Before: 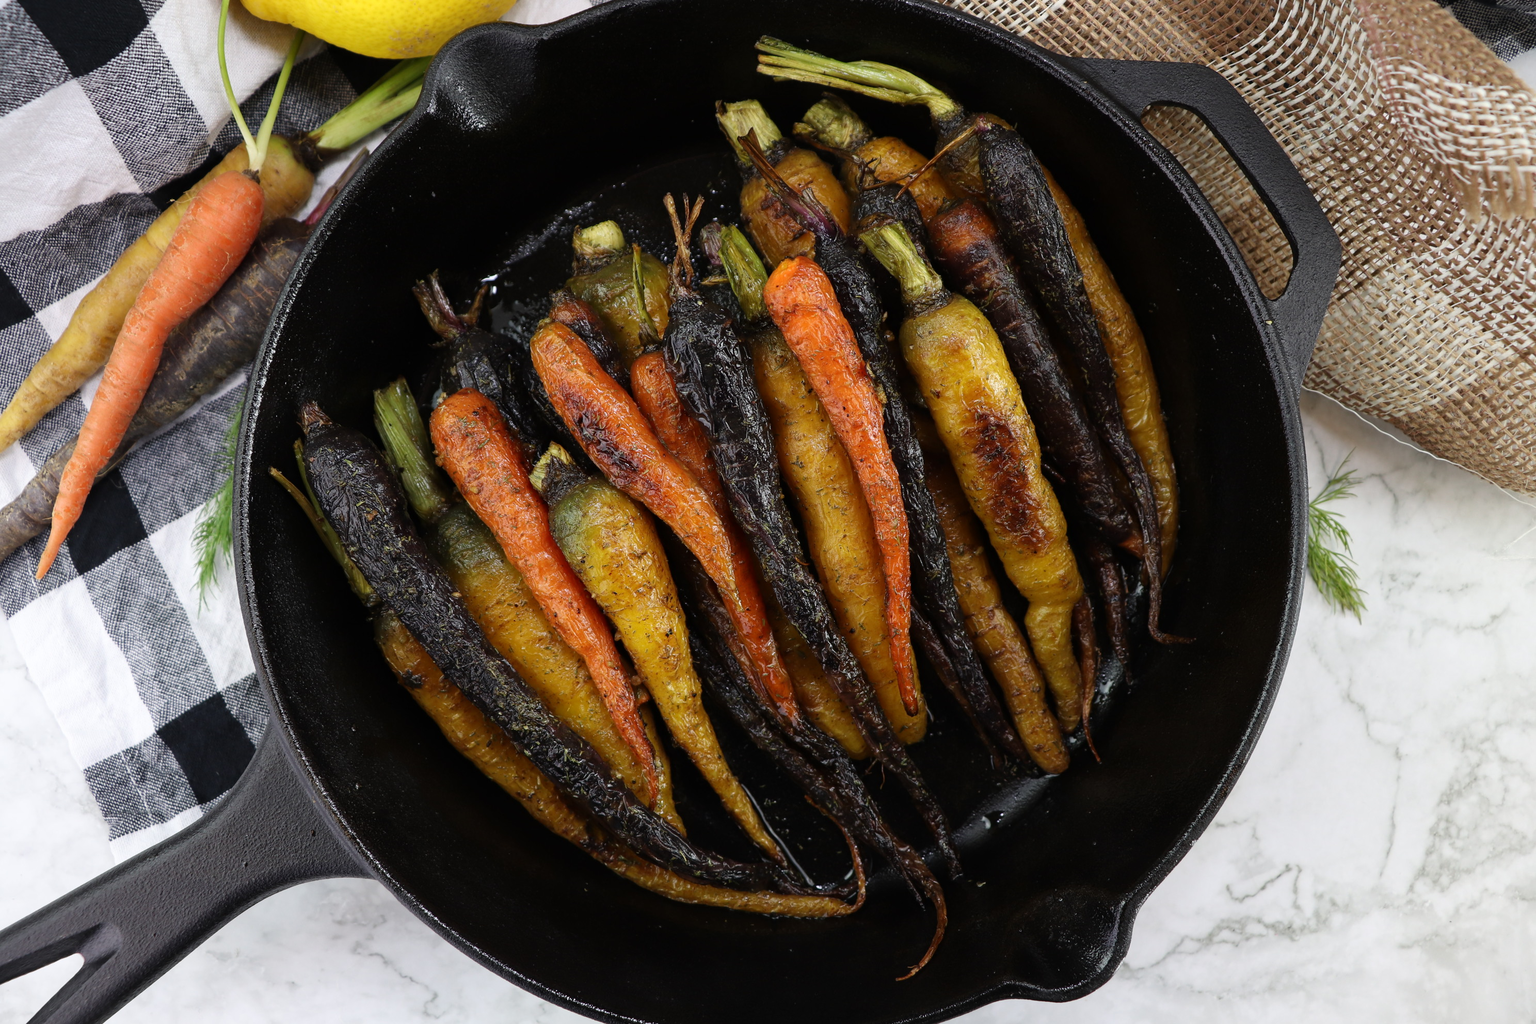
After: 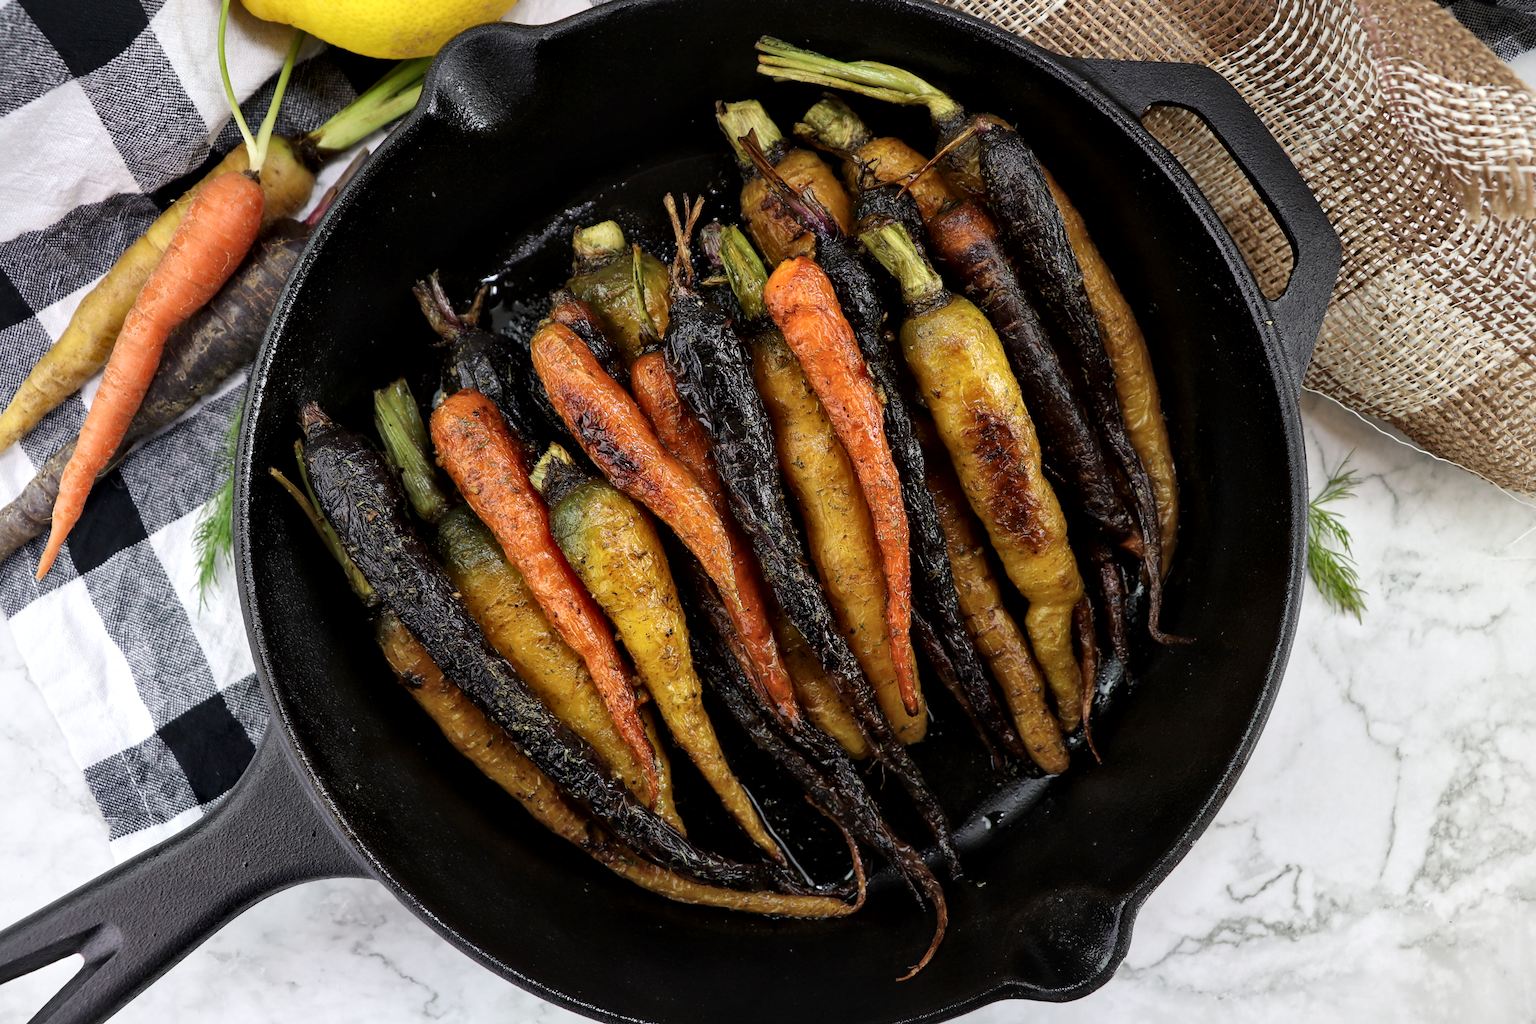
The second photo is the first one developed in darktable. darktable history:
local contrast: mode bilateral grid, contrast 26, coarseness 60, detail 151%, midtone range 0.2
color balance rgb: power › luminance 3.121%, power › hue 231.73°, perceptual saturation grading › global saturation 0.364%
